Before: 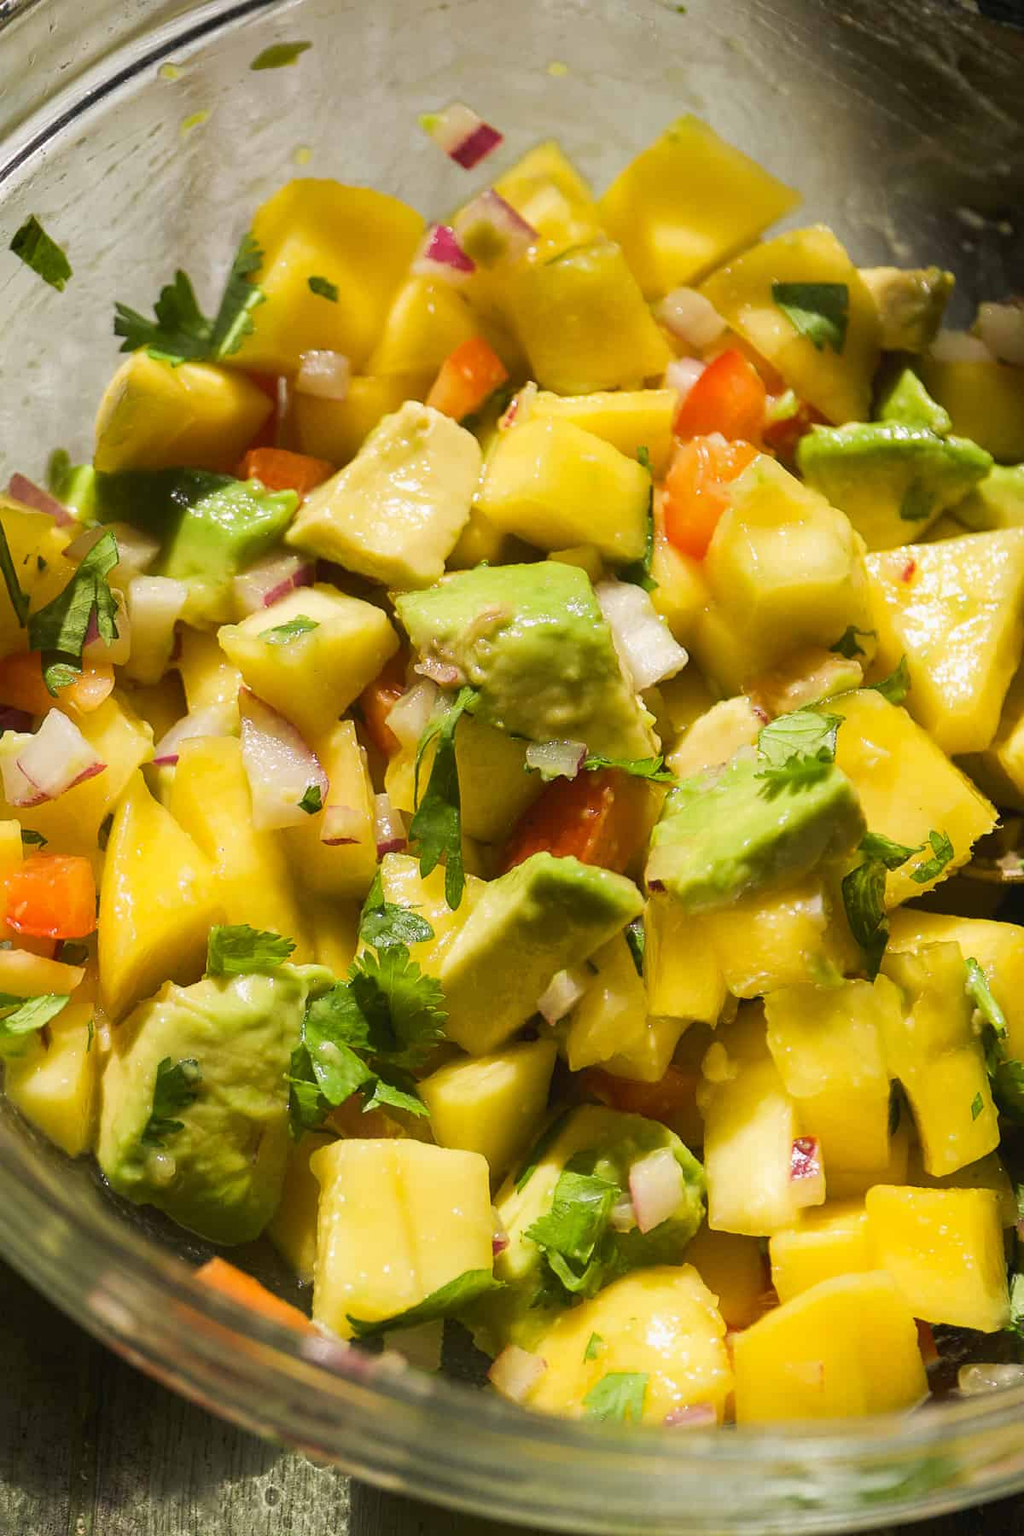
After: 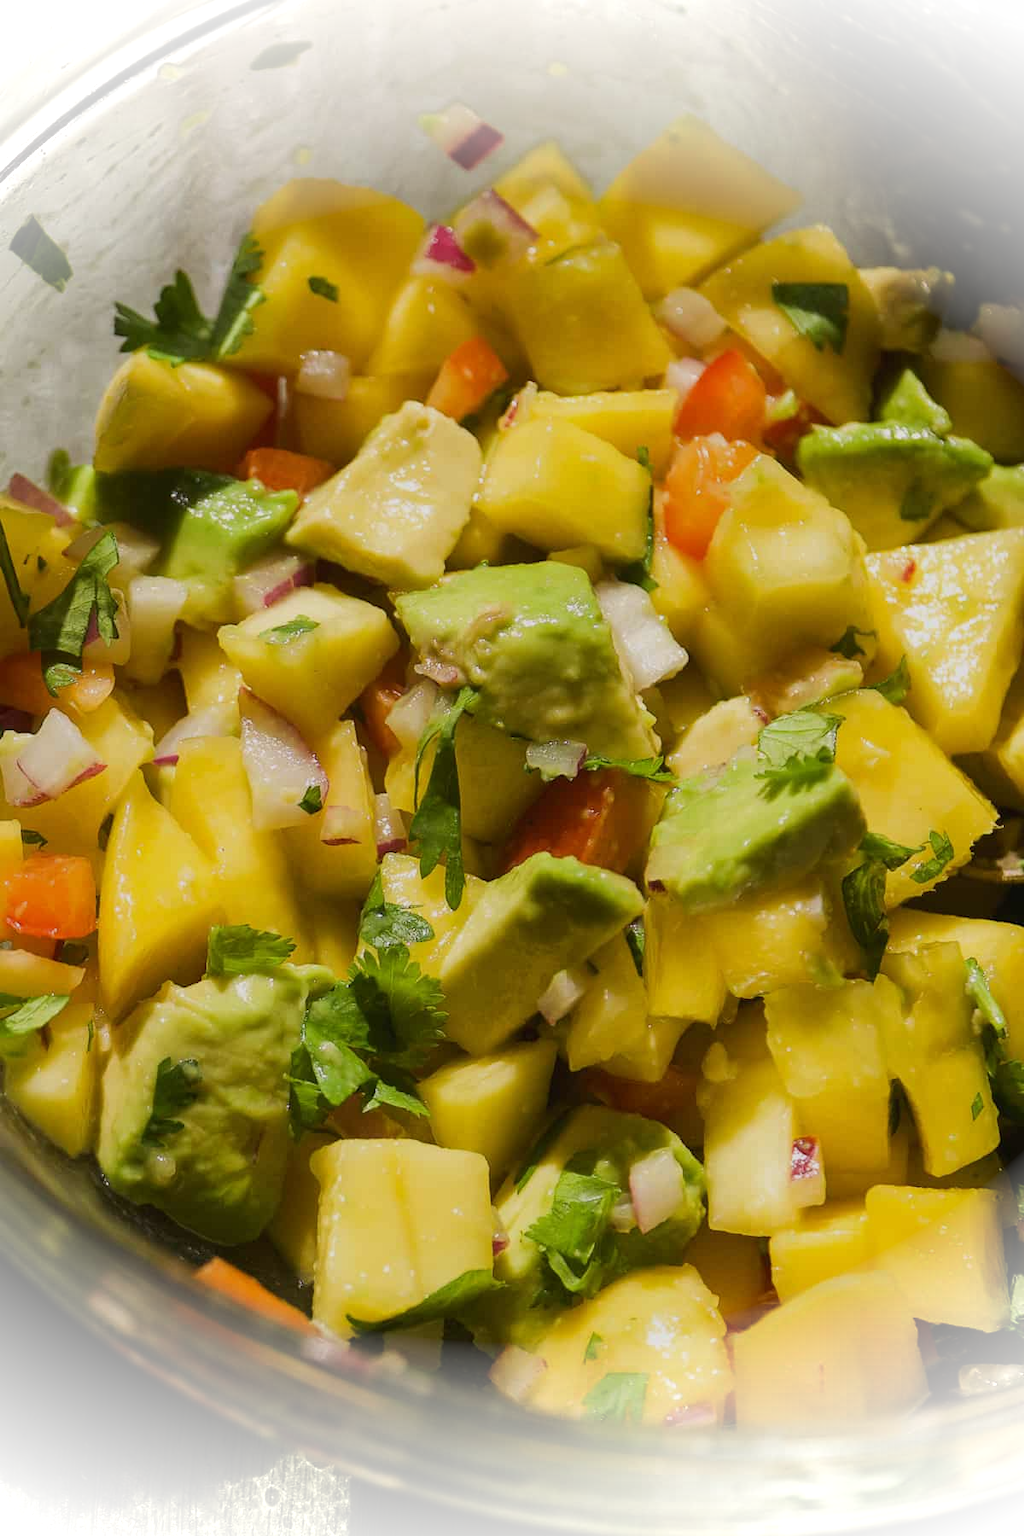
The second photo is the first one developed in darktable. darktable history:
exposure: exposure -0.414 EV, compensate highlight preservation false
vignetting: fall-off start 88.97%, fall-off radius 44.21%, brightness 0.989, saturation -0.491, width/height ratio 1.161
